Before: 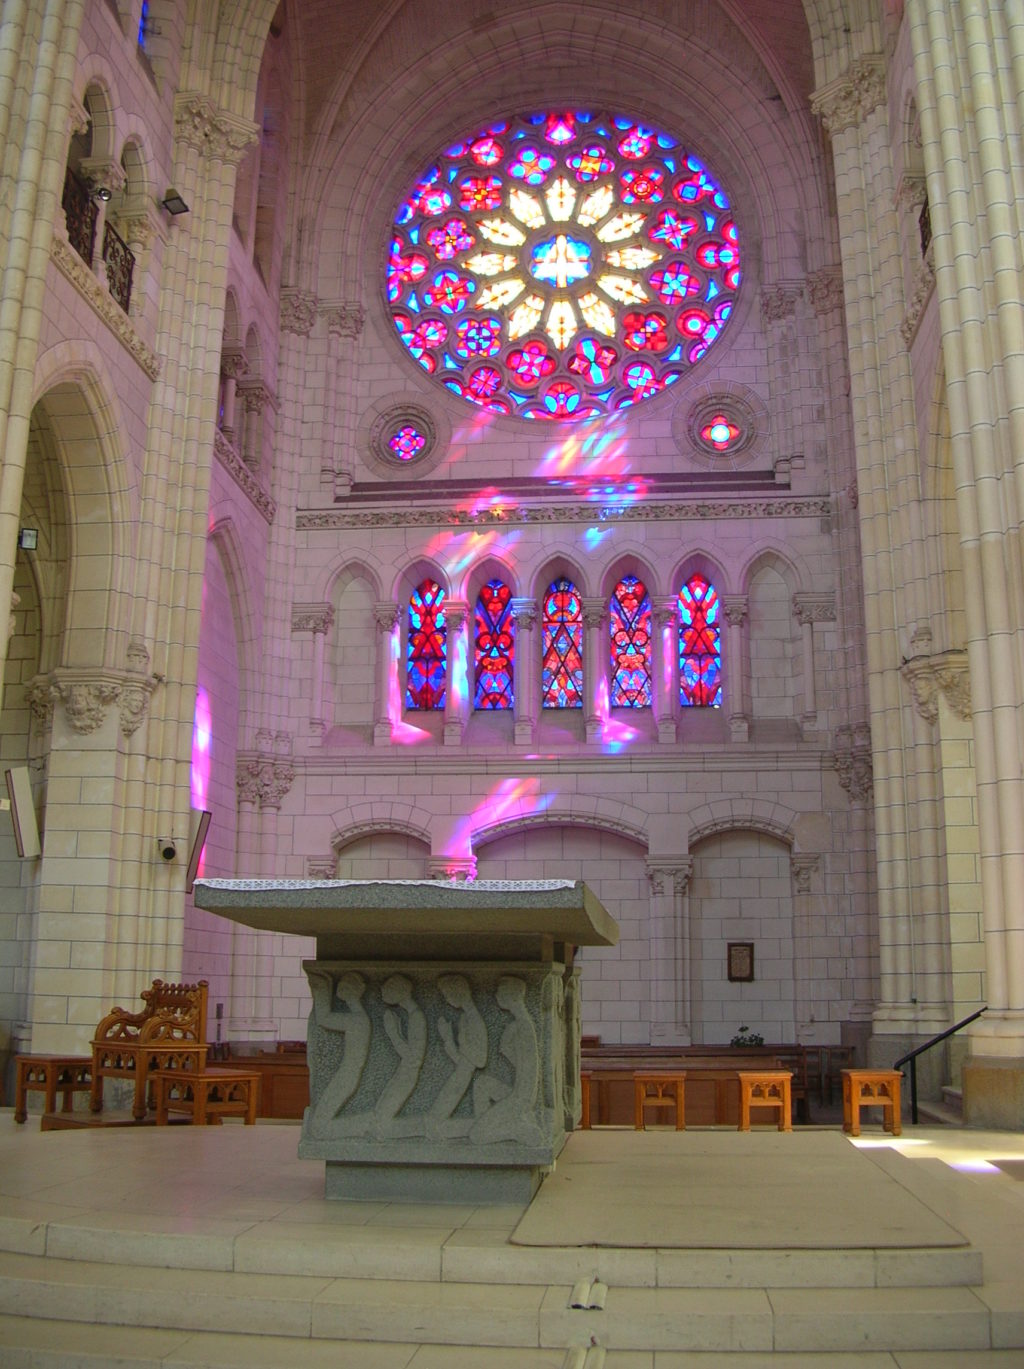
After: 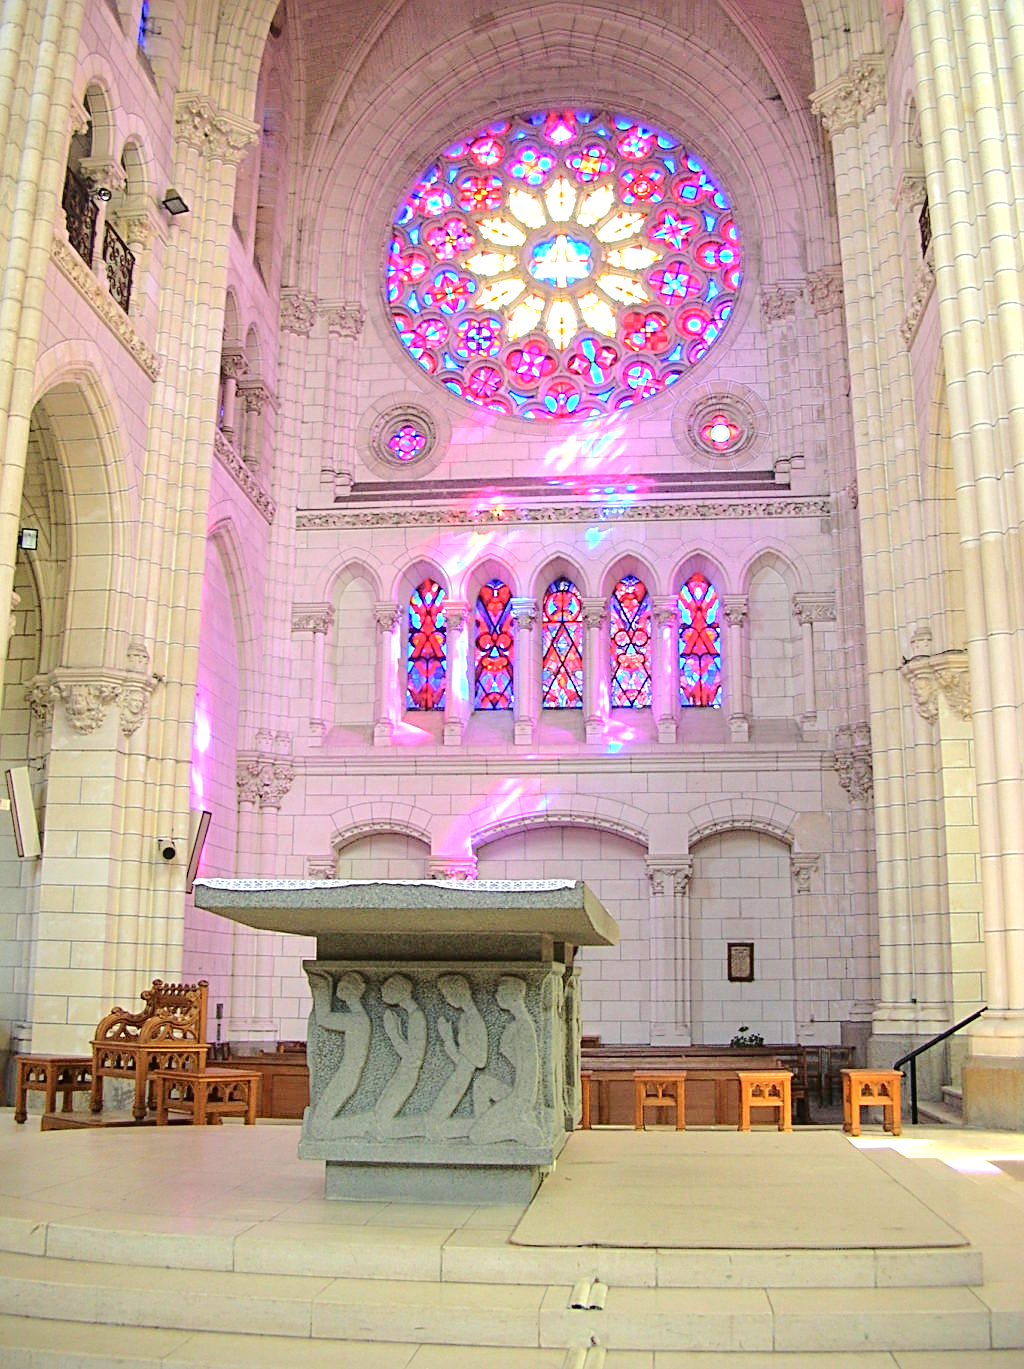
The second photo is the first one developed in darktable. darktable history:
exposure: black level correction 0, exposure 1.106 EV, compensate exposure bias true, compensate highlight preservation false
sharpen: radius 2.555, amount 0.646
tone curve: curves: ch0 [(0, 0) (0.003, 0.011) (0.011, 0.012) (0.025, 0.013) (0.044, 0.023) (0.069, 0.04) (0.1, 0.06) (0.136, 0.094) (0.177, 0.145) (0.224, 0.213) (0.277, 0.301) (0.335, 0.389) (0.399, 0.473) (0.468, 0.554) (0.543, 0.627) (0.623, 0.694) (0.709, 0.763) (0.801, 0.83) (0.898, 0.906) (1, 1)], color space Lab, independent channels, preserve colors none
